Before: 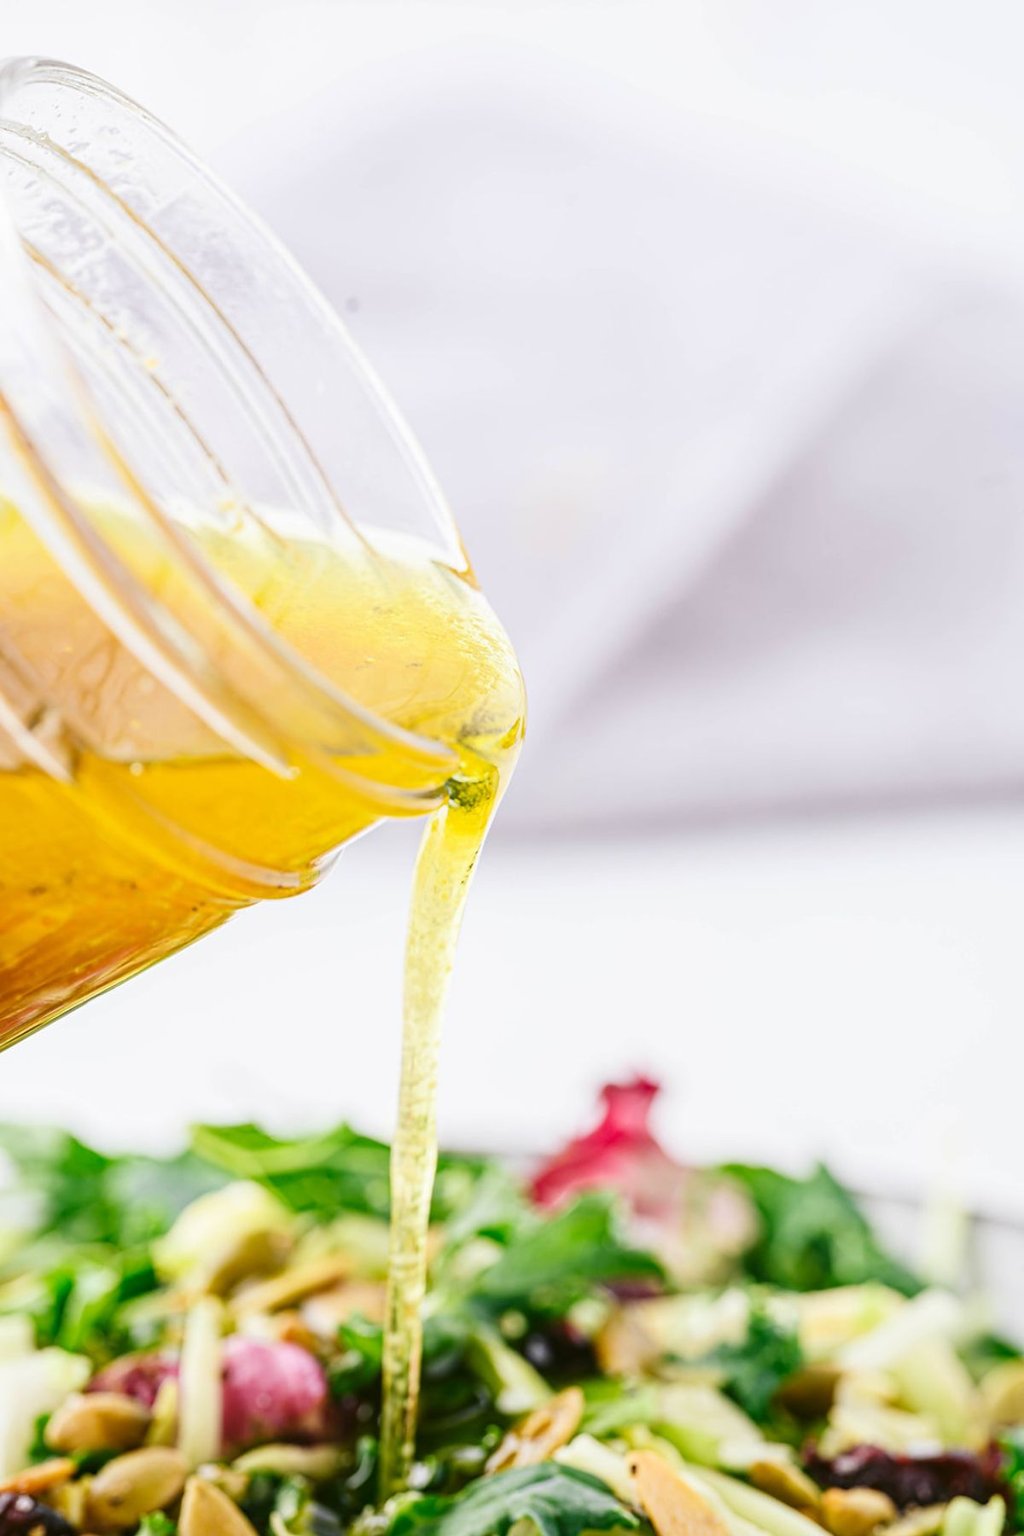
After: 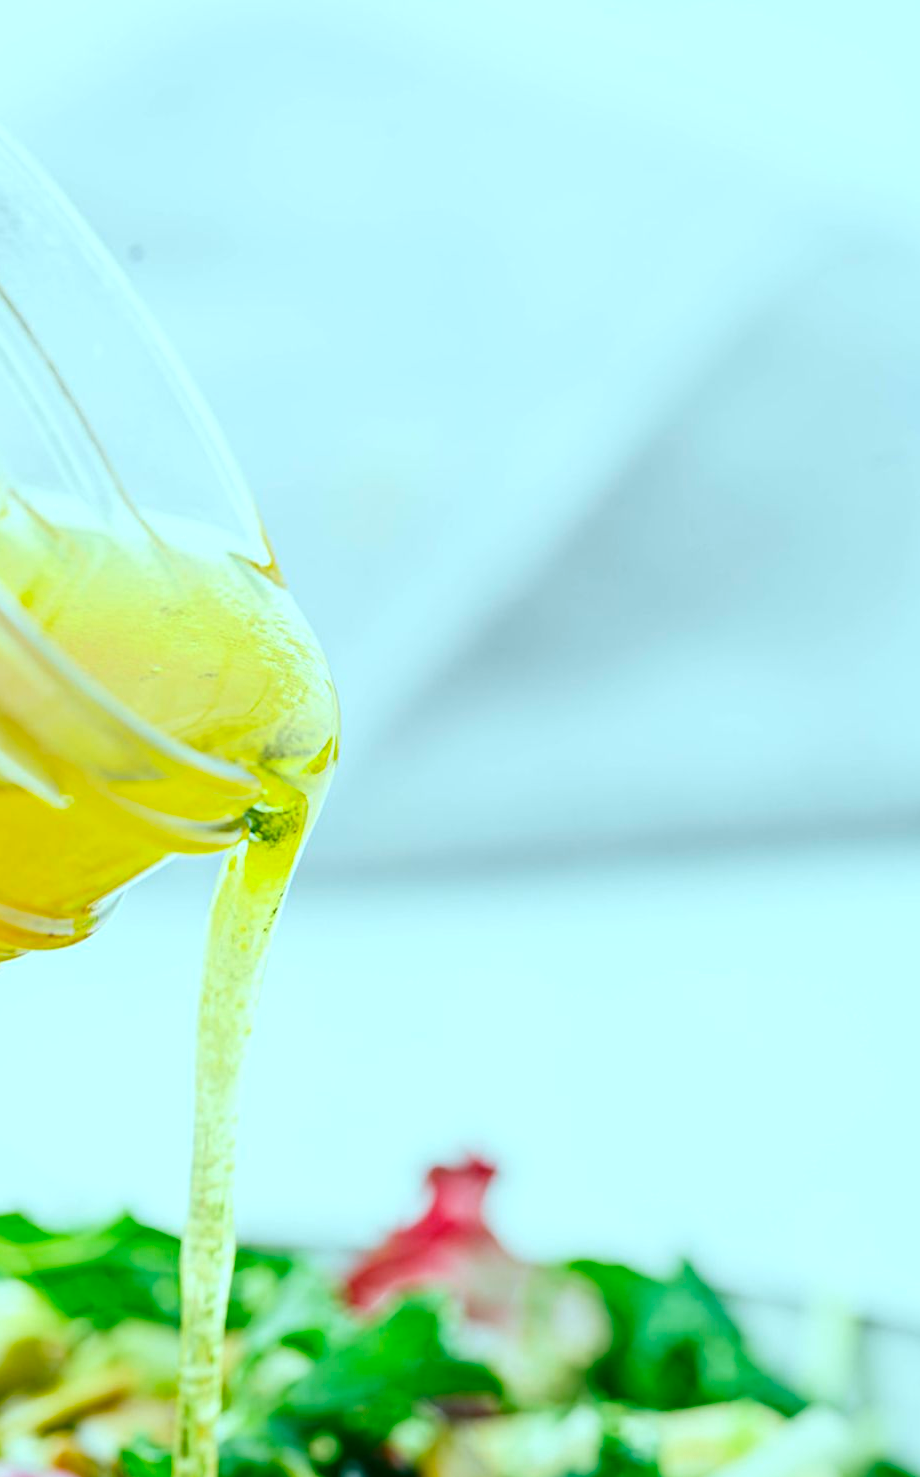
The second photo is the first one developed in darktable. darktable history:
crop: left 23.095%, top 5.827%, bottom 11.854%
color balance rgb: shadows lift › chroma 11.71%, shadows lift › hue 133.46°, power › chroma 2.15%, power › hue 166.83°, highlights gain › chroma 4%, highlights gain › hue 200.2°, perceptual saturation grading › global saturation 18.05%
